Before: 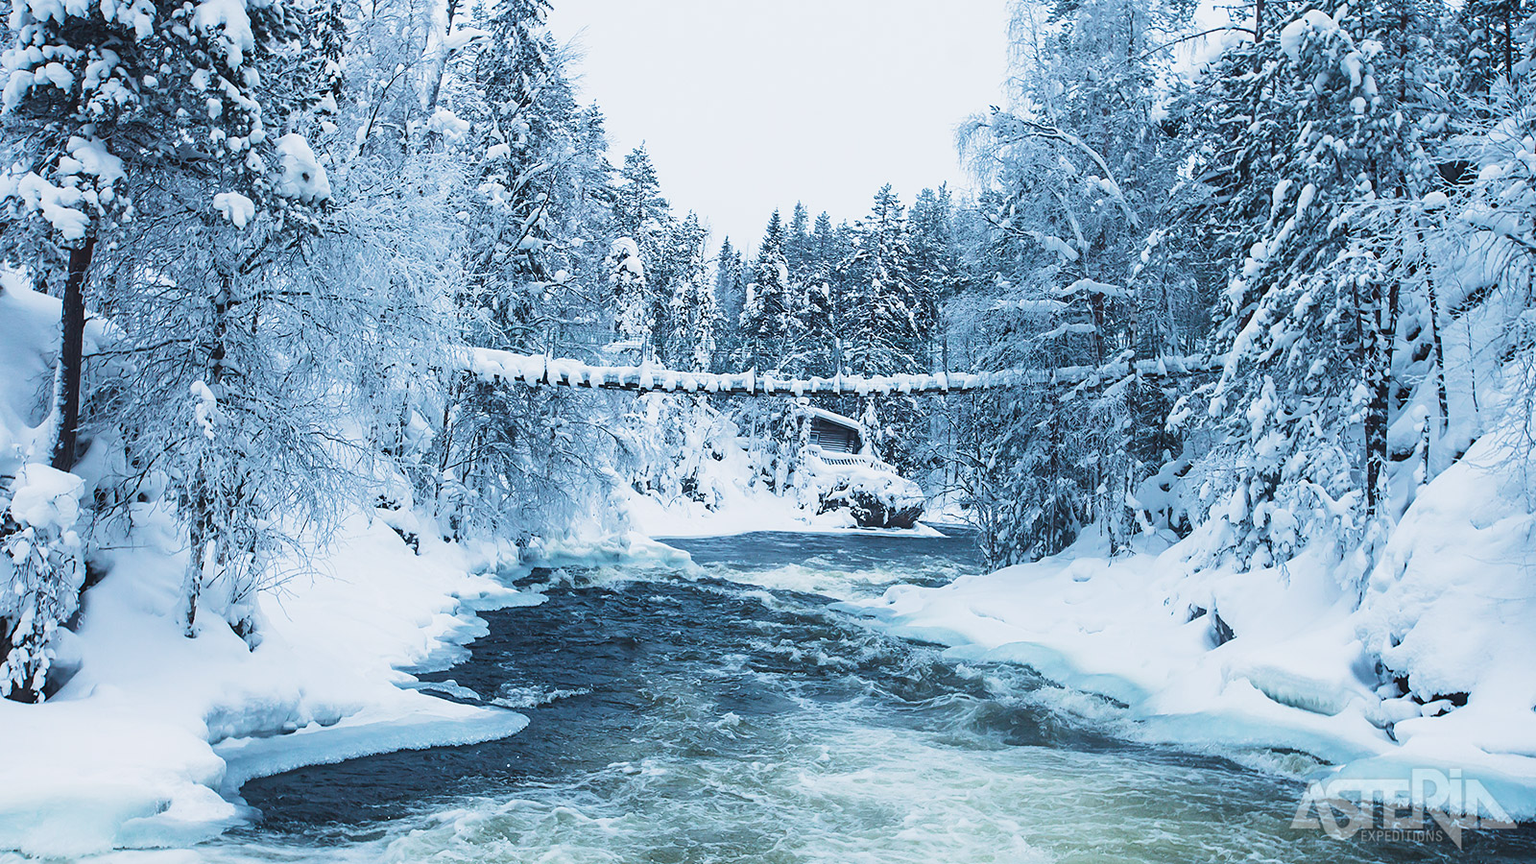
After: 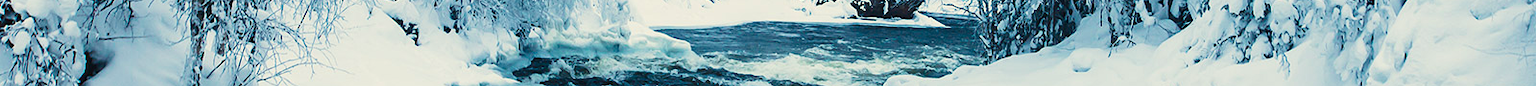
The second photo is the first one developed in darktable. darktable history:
crop and rotate: top 59.084%, bottom 30.916%
contrast brightness saturation: contrast 0.12, brightness -0.12, saturation 0.2
white balance: red 1.029, blue 0.92
